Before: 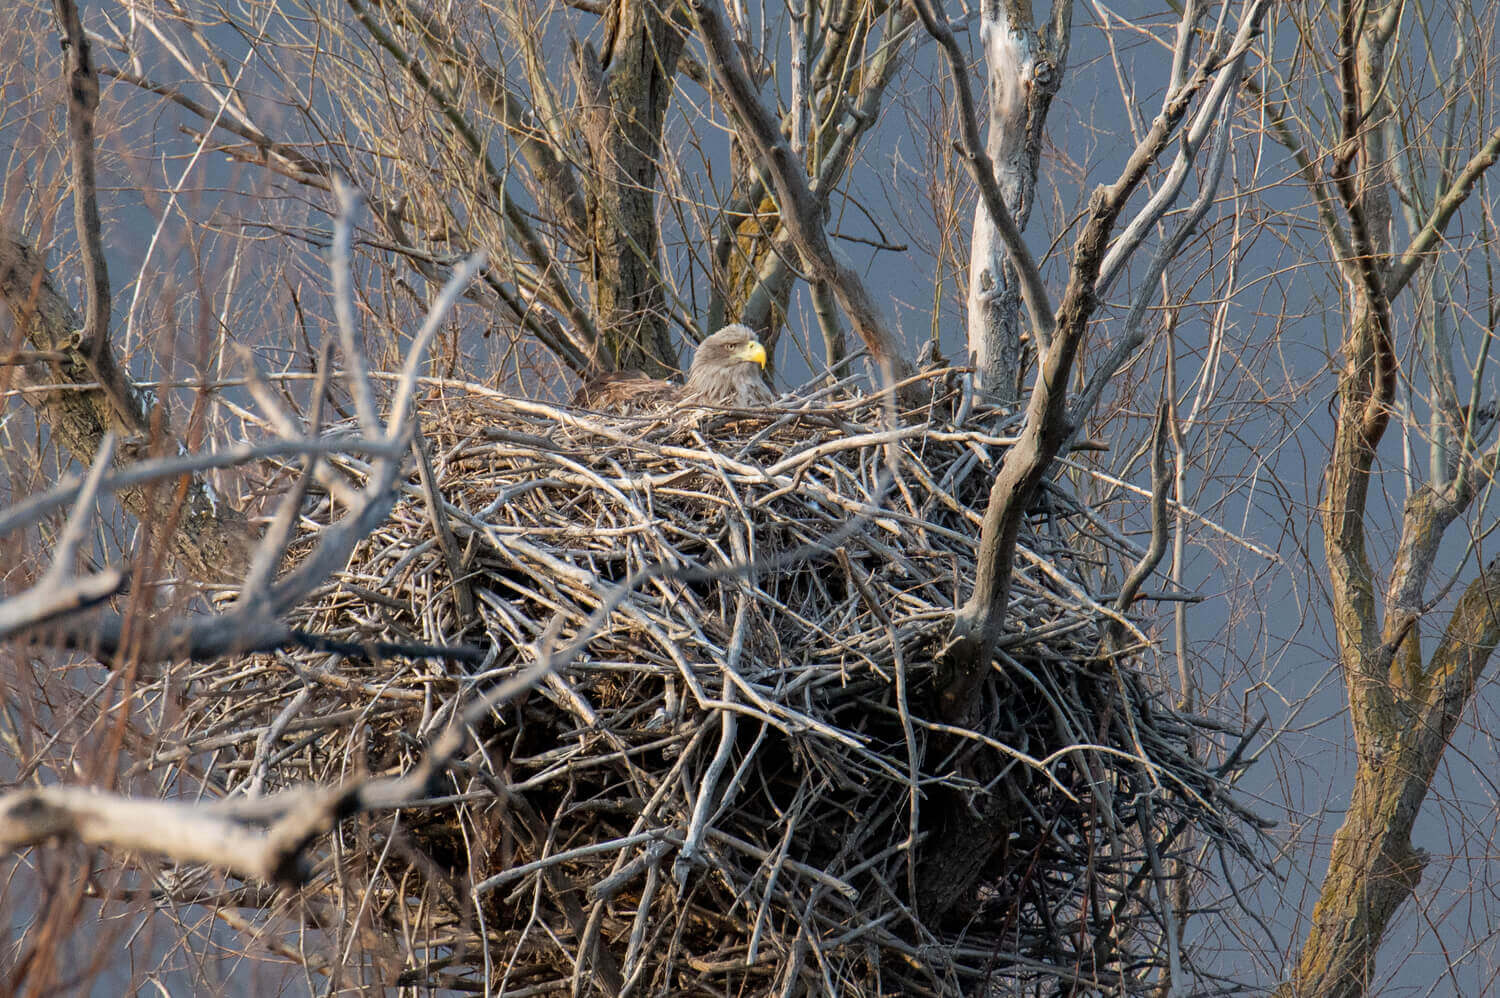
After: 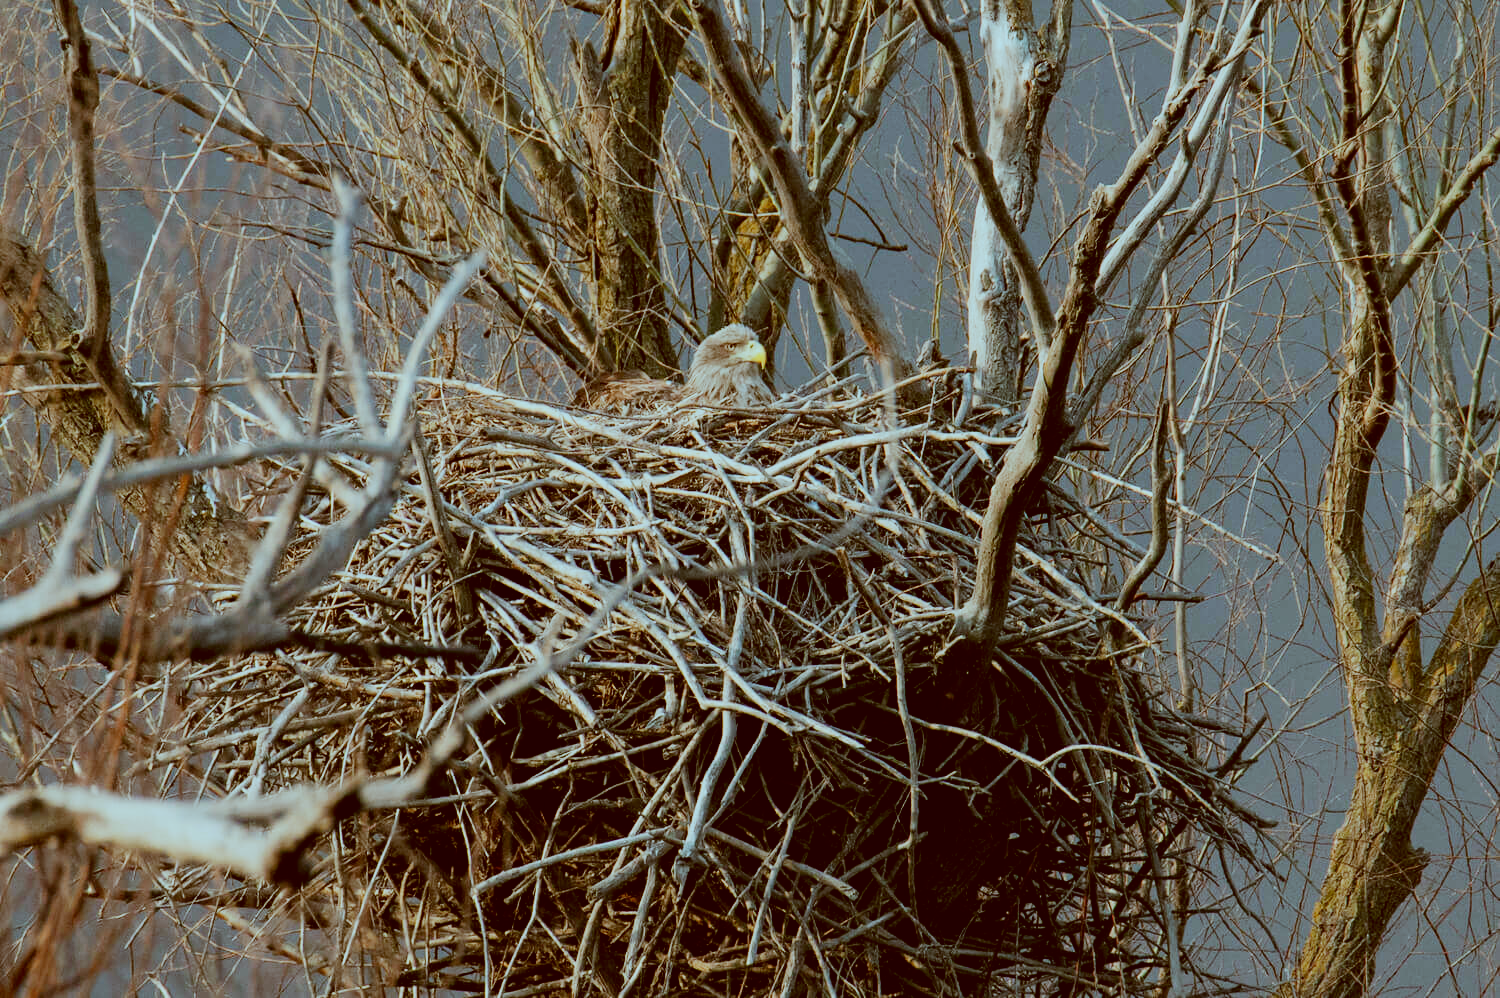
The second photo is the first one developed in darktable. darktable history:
sigmoid: skew -0.2, preserve hue 0%, red attenuation 0.1, red rotation 0.035, green attenuation 0.1, green rotation -0.017, blue attenuation 0.15, blue rotation -0.052, base primaries Rec2020
color correction: highlights a* -14.62, highlights b* -16.22, shadows a* 10.12, shadows b* 29.4
